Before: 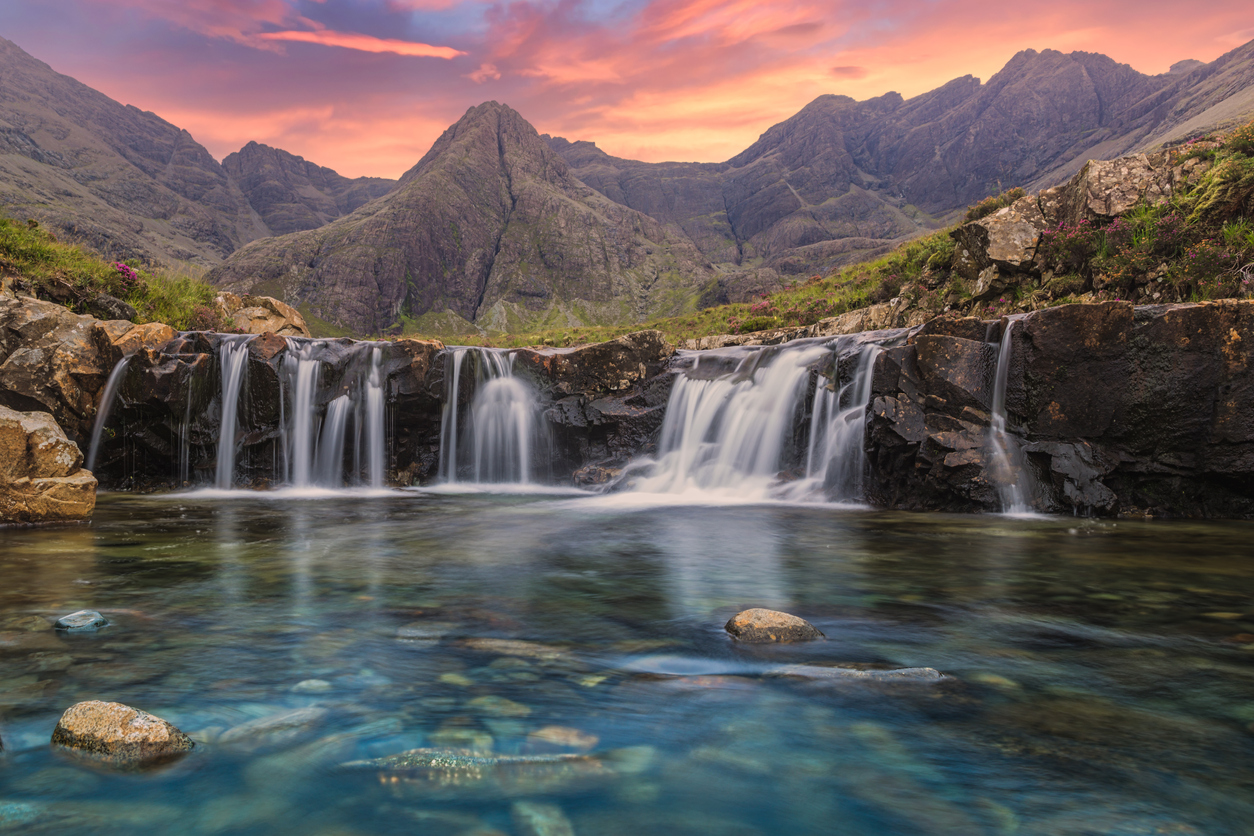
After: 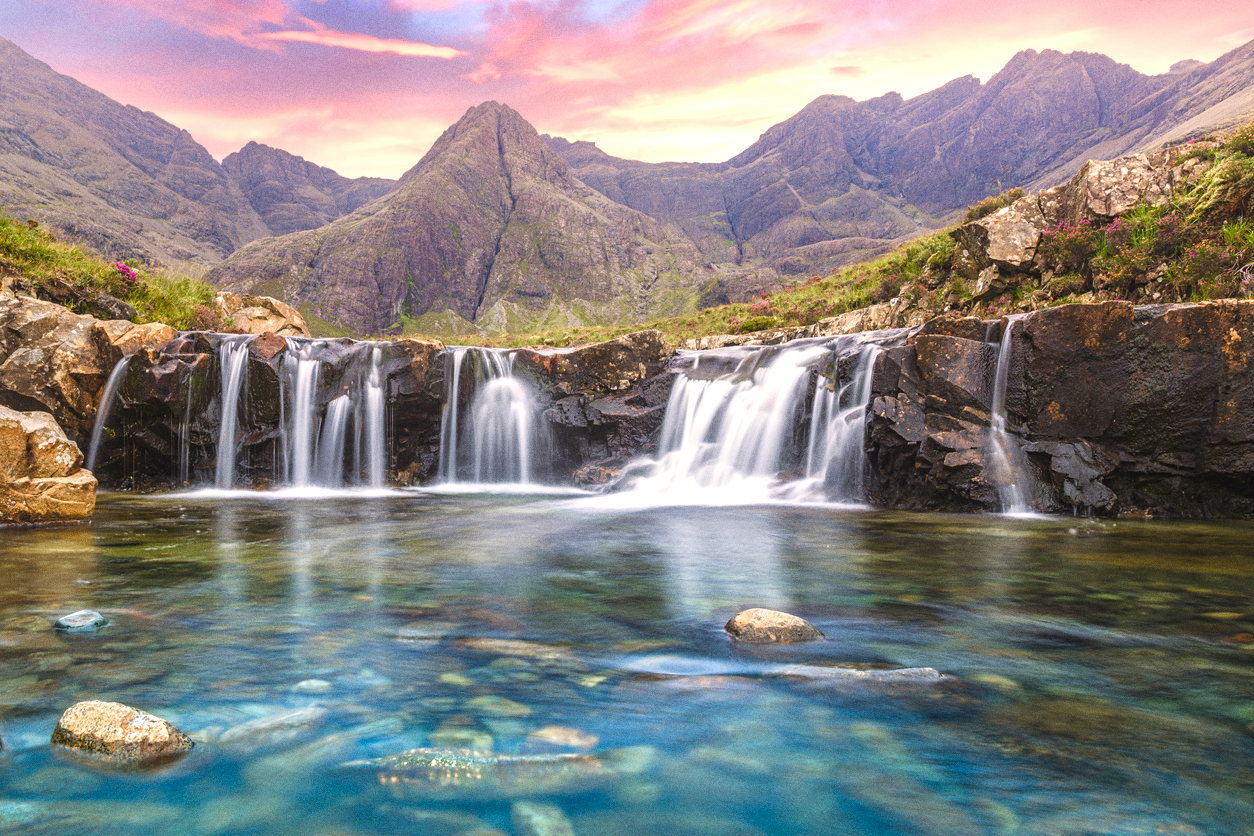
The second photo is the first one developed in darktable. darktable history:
color balance rgb: perceptual saturation grading › global saturation 20%, perceptual saturation grading › highlights -50%, perceptual saturation grading › shadows 30%, perceptual brilliance grading › global brilliance 10%, perceptual brilliance grading › shadows 15%
exposure: exposure 0.6 EV, compensate highlight preservation false
grain: on, module defaults
